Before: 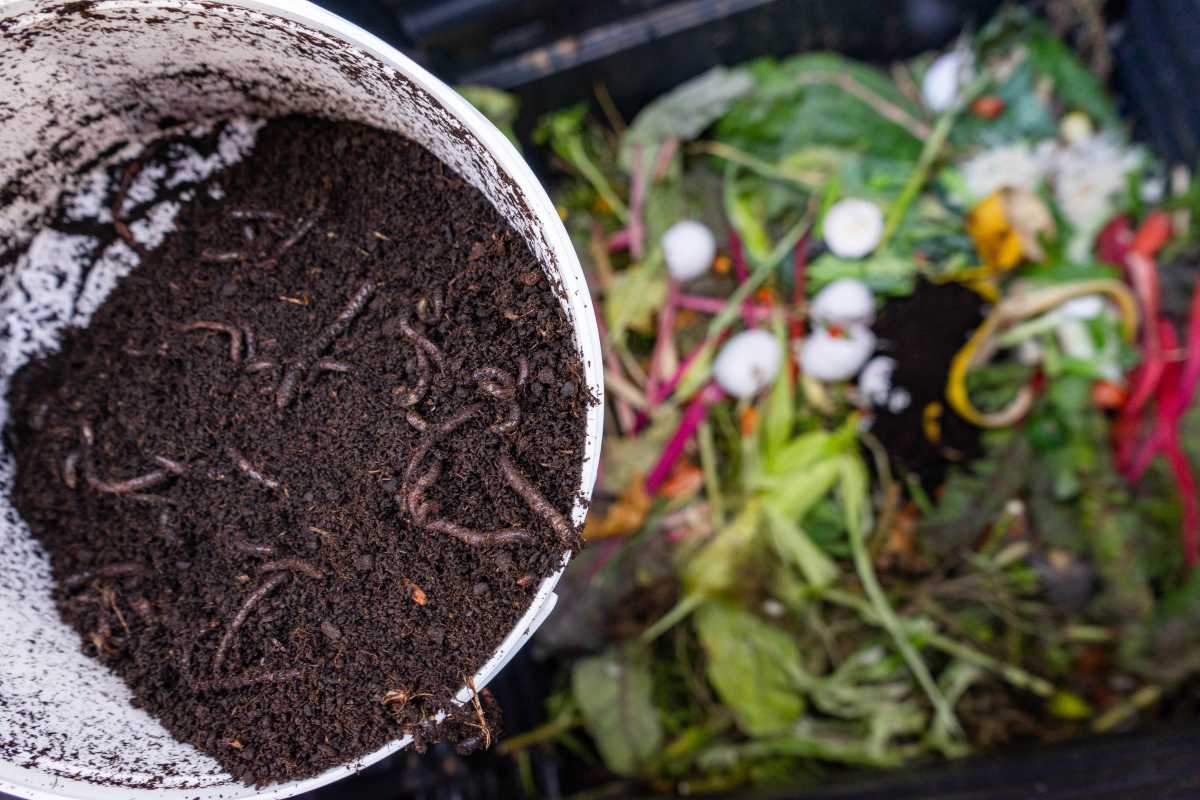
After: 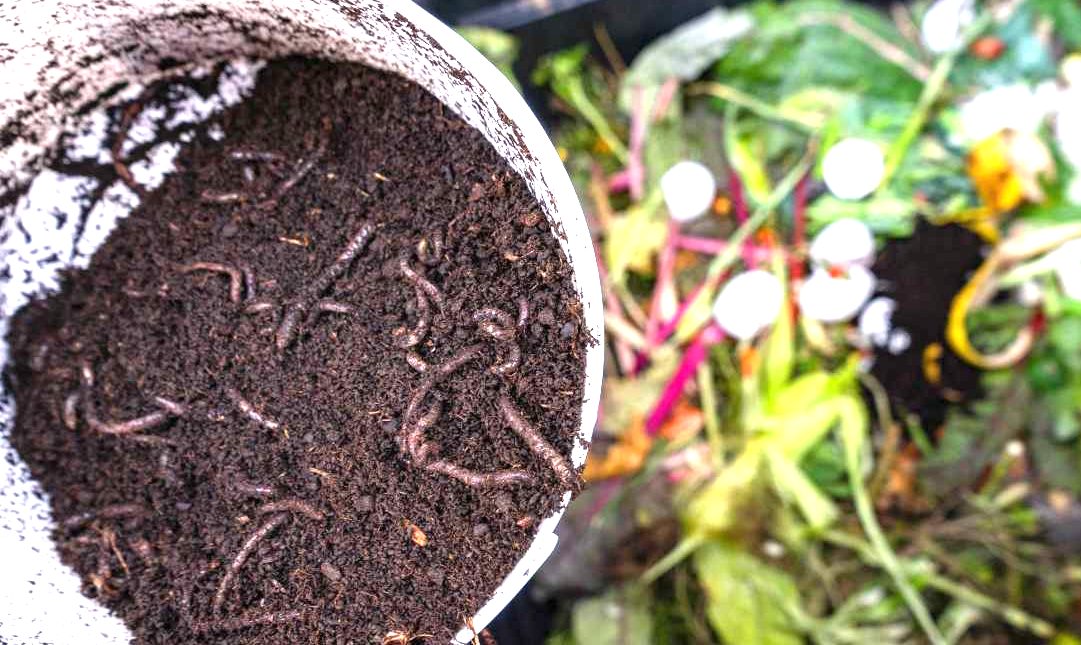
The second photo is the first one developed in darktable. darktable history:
exposure: black level correction 0, exposure 1.375 EV, compensate highlight preservation false
crop: top 7.4%, right 9.866%, bottom 11.971%
